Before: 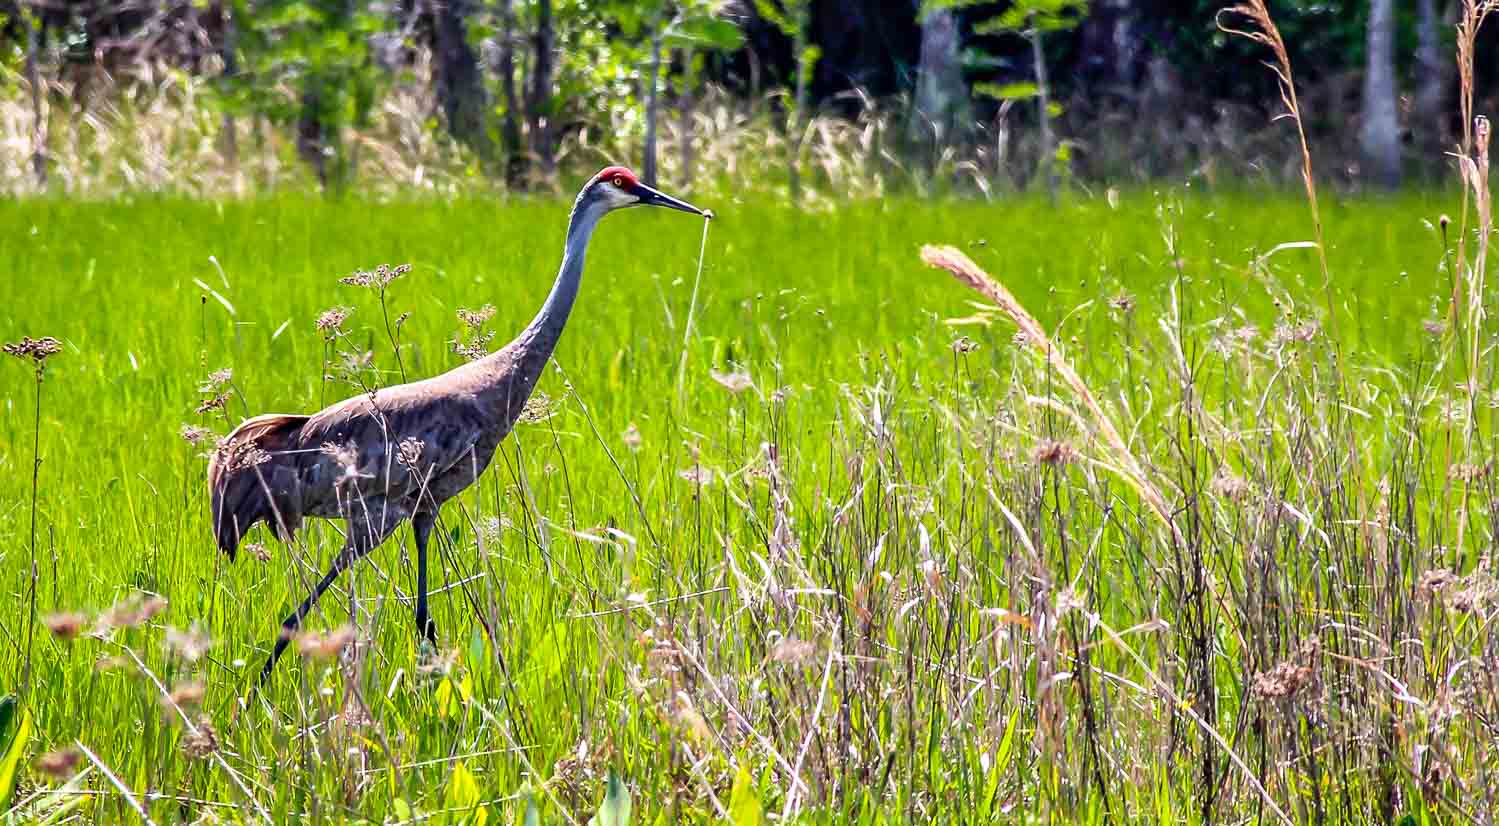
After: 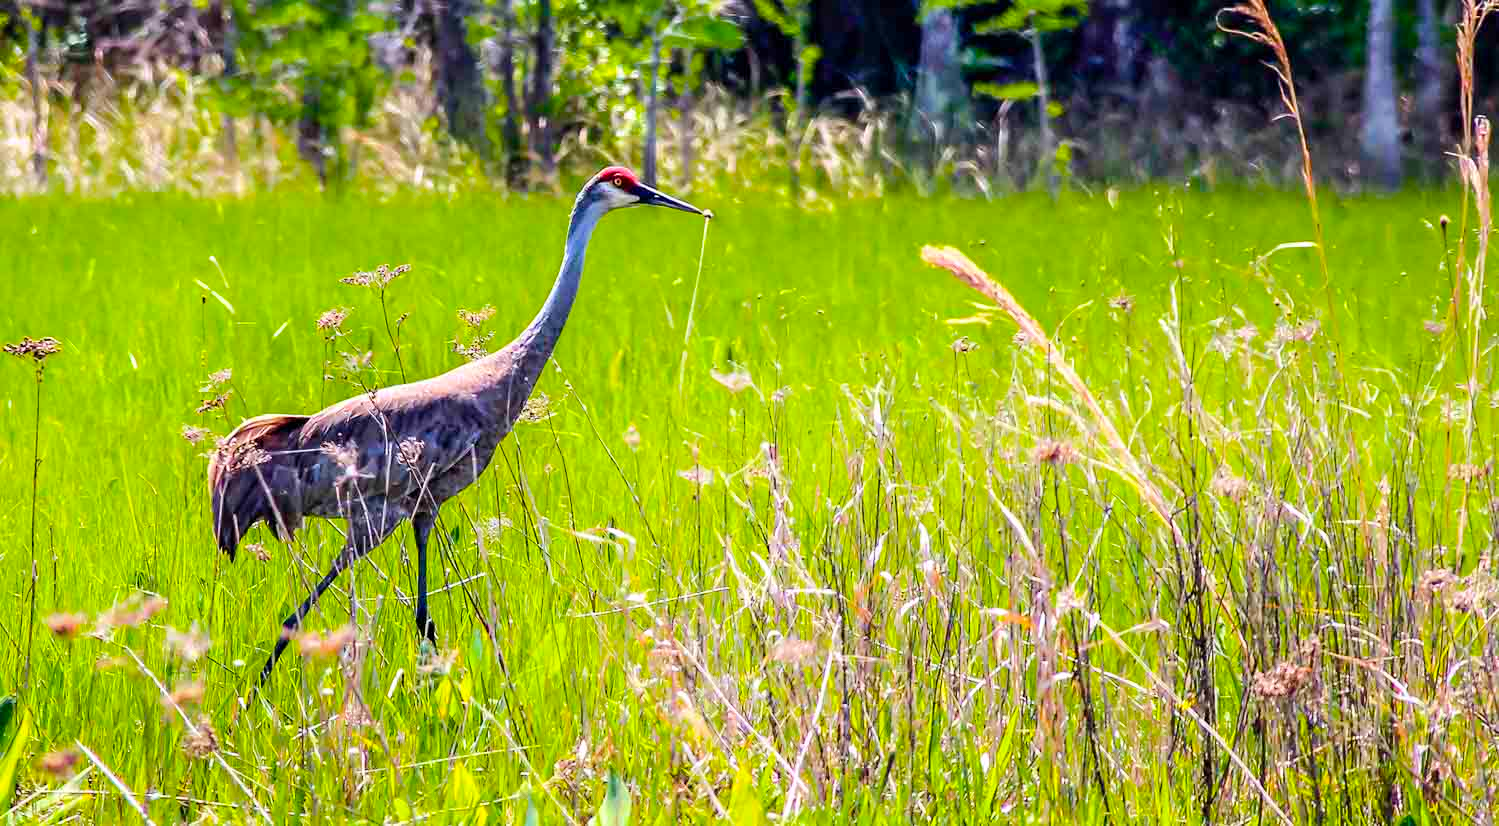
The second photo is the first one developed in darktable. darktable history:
color balance rgb: perceptual saturation grading › global saturation 25%, perceptual brilliance grading › mid-tones 10%, perceptual brilliance grading › shadows 15%, global vibrance 20%
shadows and highlights: shadows -40.15, highlights 62.88, soften with gaussian
